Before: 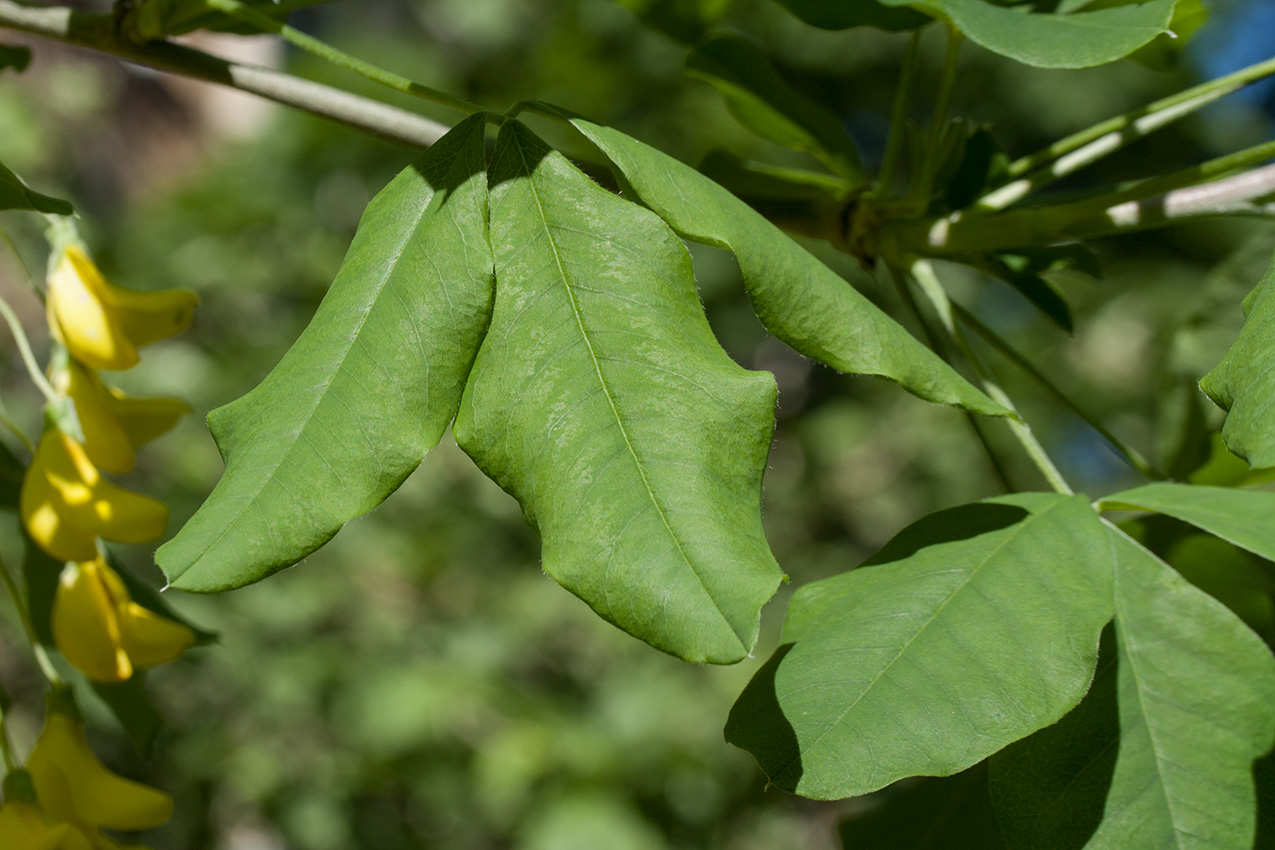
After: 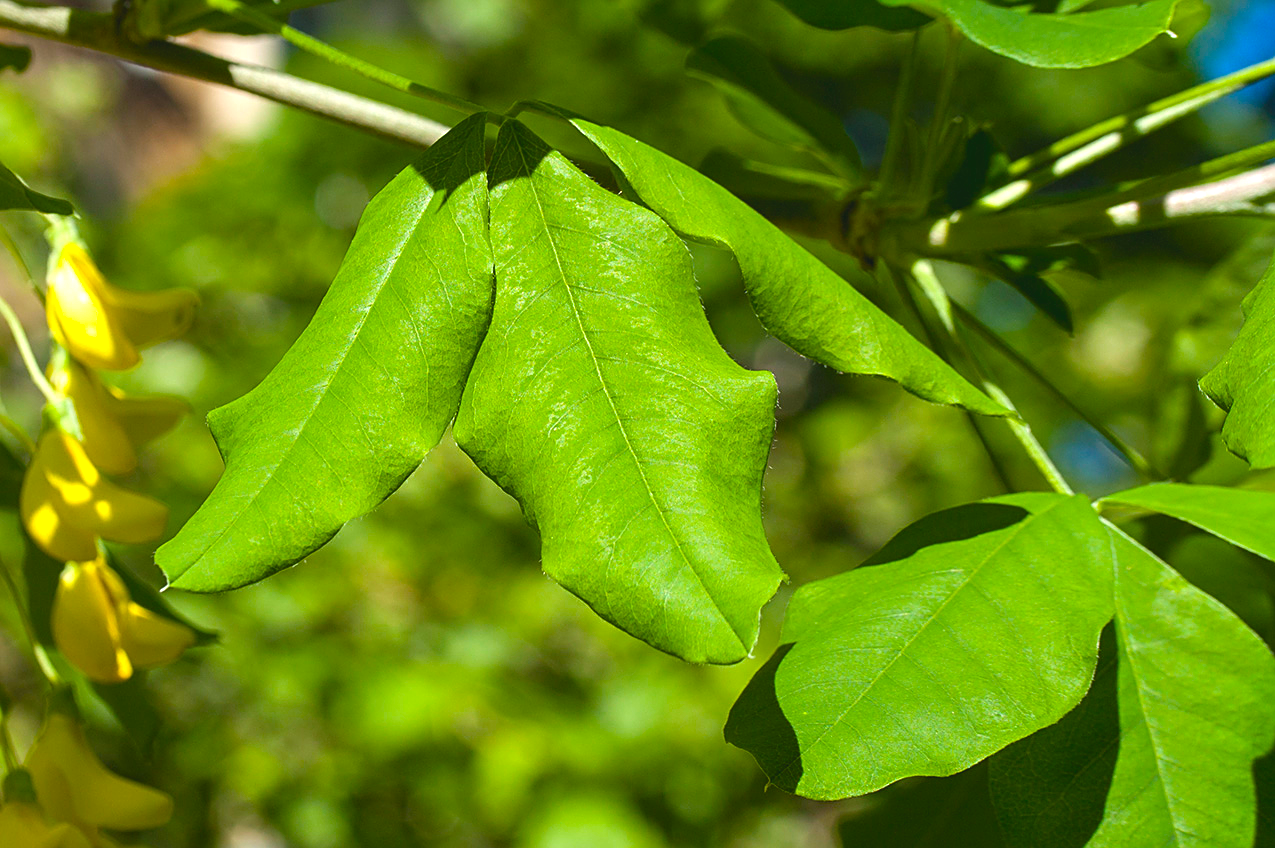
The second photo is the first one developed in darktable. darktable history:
exposure: black level correction 0, exposure 0.695 EV, compensate highlight preservation false
sharpen: on, module defaults
color balance rgb: global offset › luminance 0.764%, linear chroma grading › global chroma 22.517%, perceptual saturation grading › global saturation 37.142%
crop: top 0.064%, bottom 0.165%
